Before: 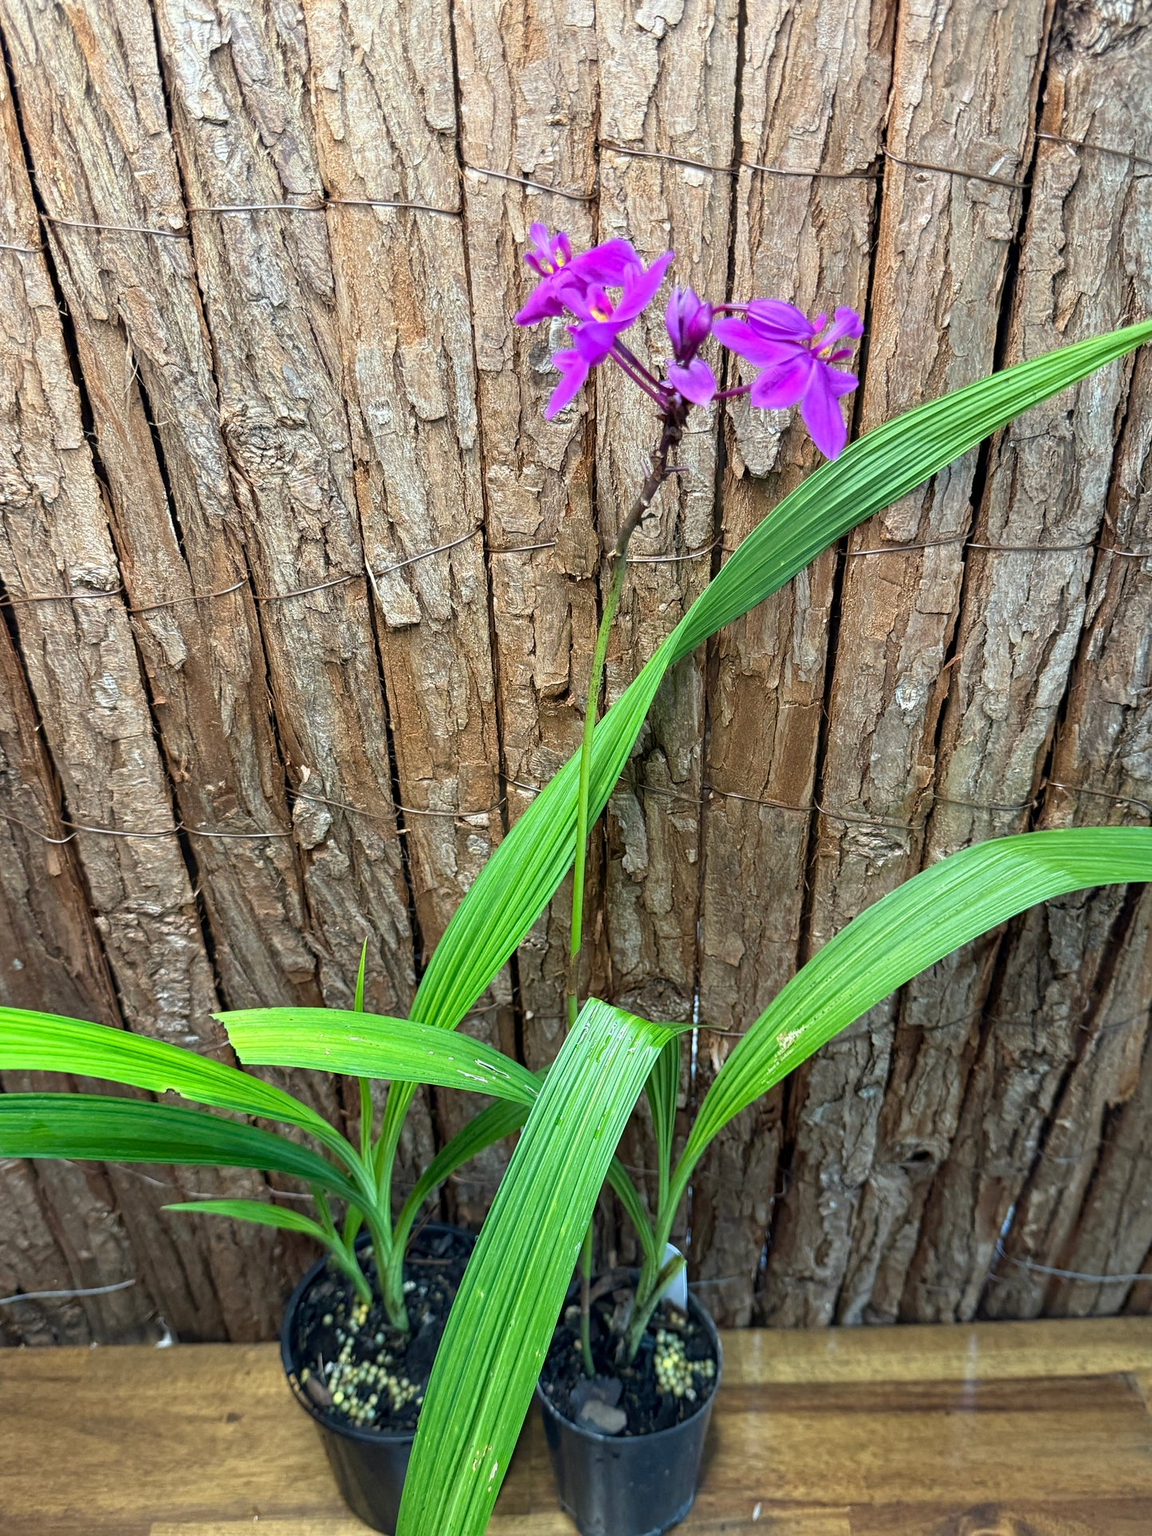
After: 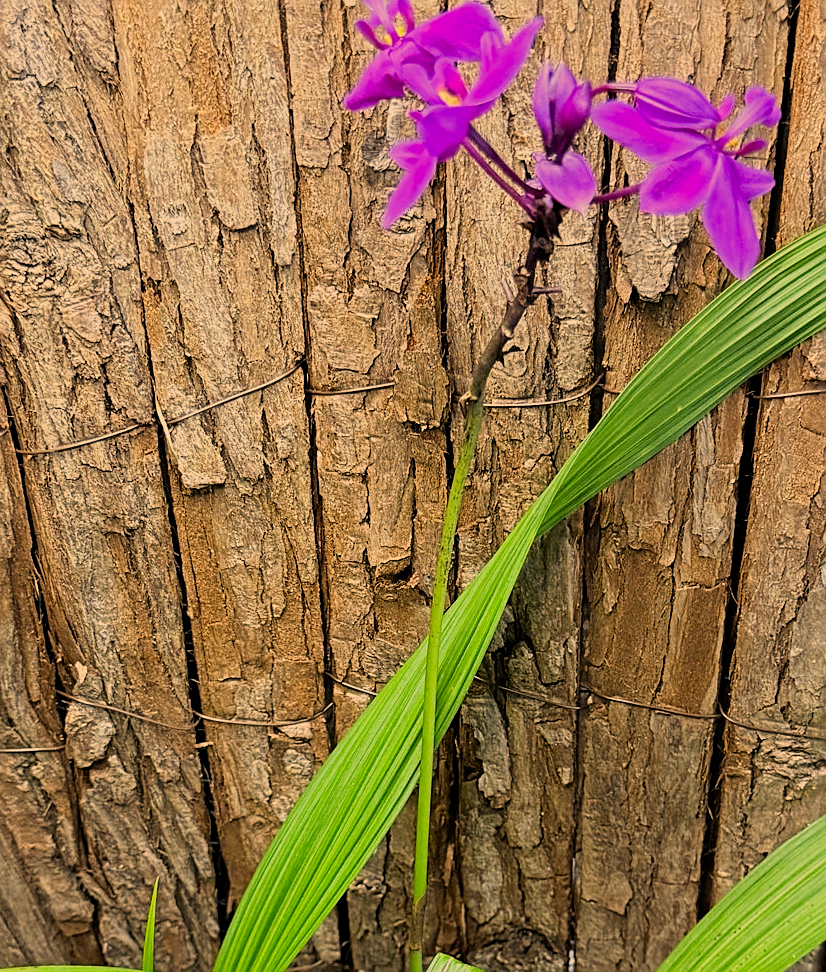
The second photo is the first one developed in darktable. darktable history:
crop: left 20.932%, top 15.471%, right 21.848%, bottom 34.081%
sharpen: on, module defaults
color correction: highlights a* 15, highlights b* 31.55
filmic rgb: black relative exposure -7.65 EV, white relative exposure 4.56 EV, hardness 3.61, contrast 1.05
